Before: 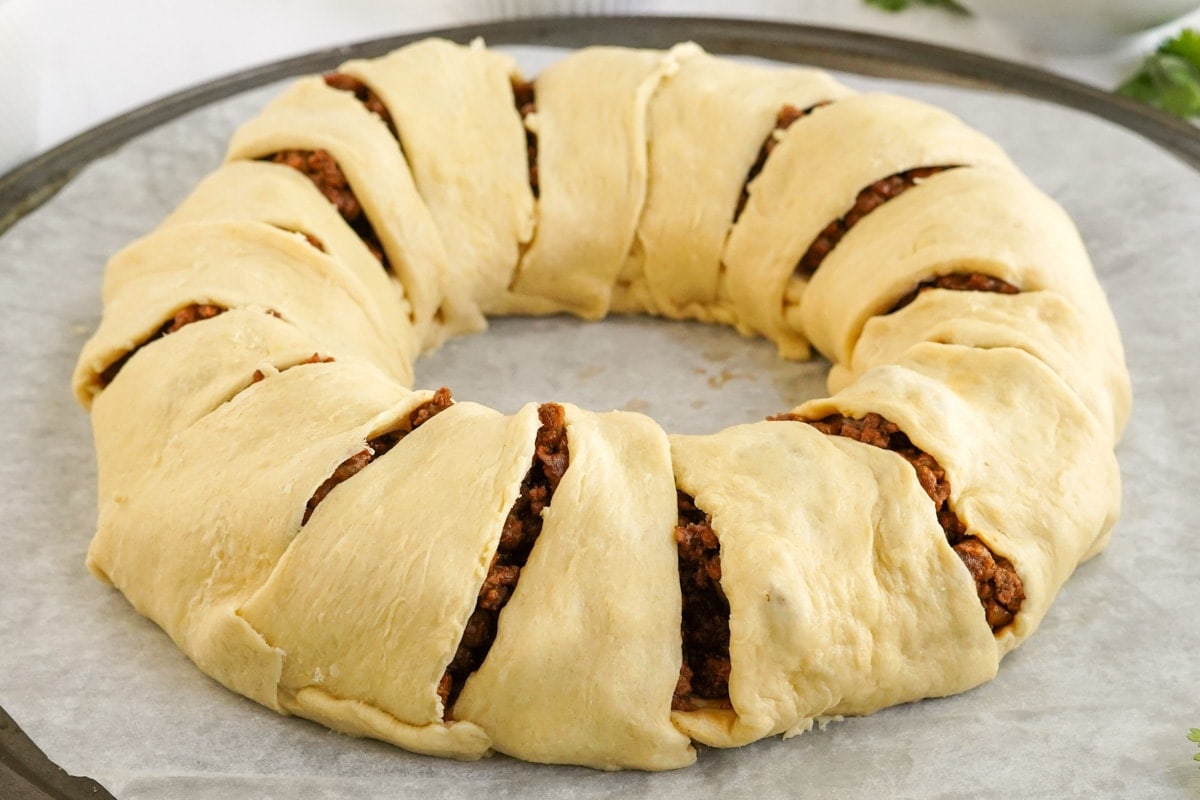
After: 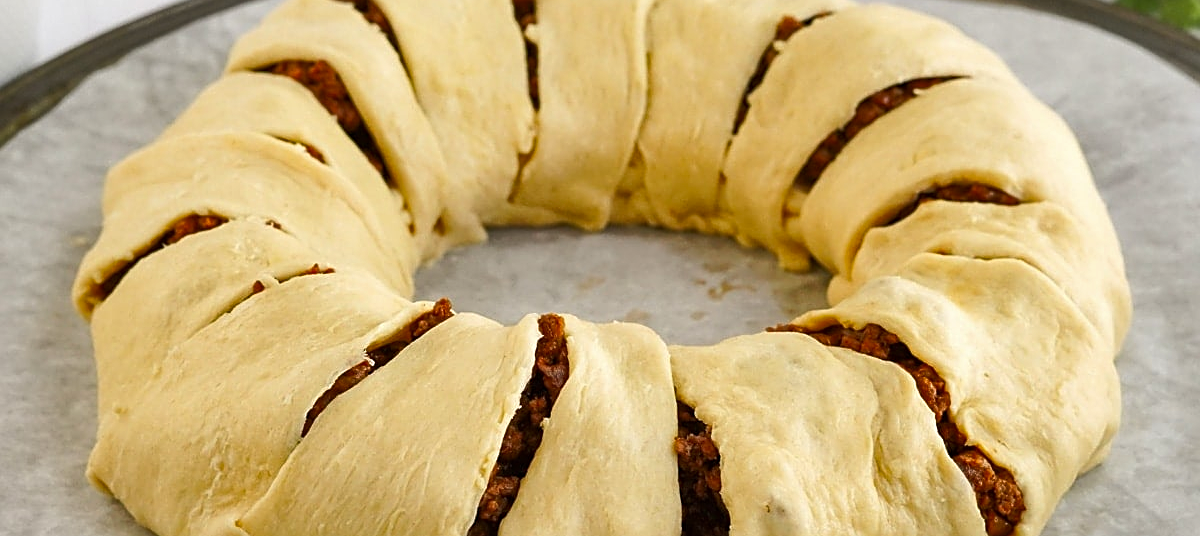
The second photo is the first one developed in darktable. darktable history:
shadows and highlights: radius 132.43, highlights color adjustment 89.51%, soften with gaussian
crop: top 11.184%, bottom 21.815%
sharpen: on, module defaults
